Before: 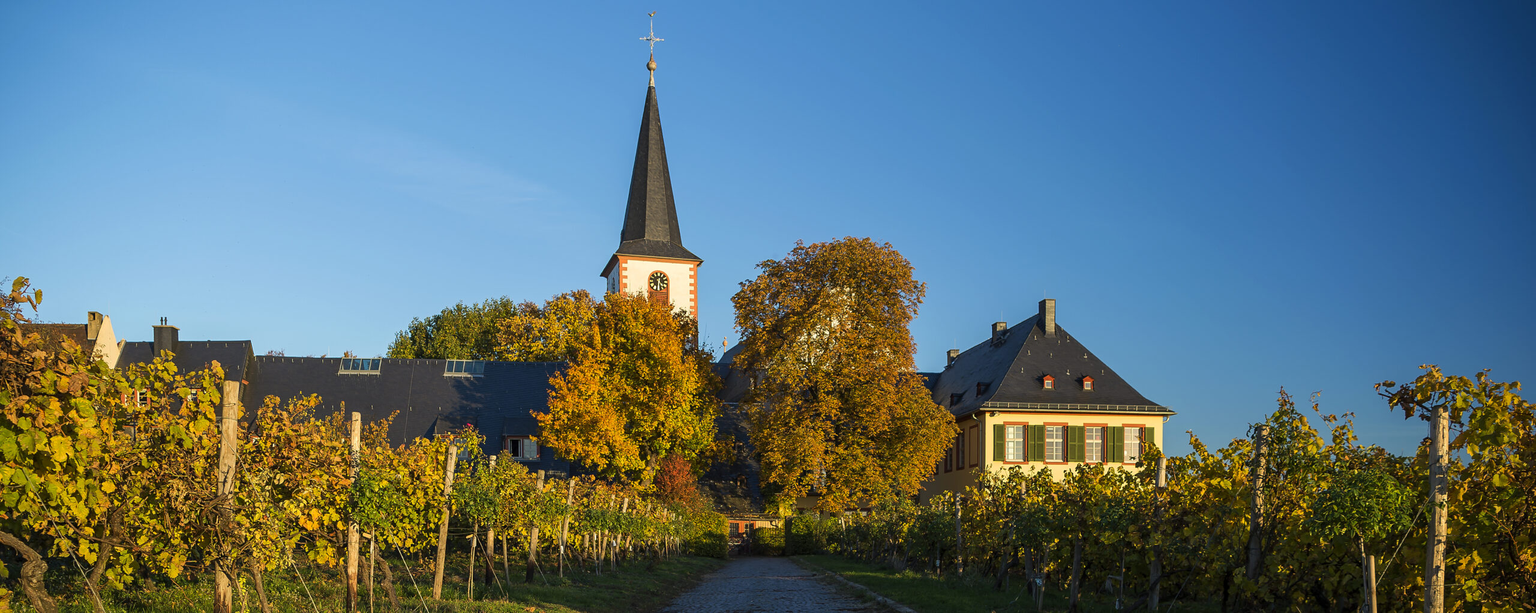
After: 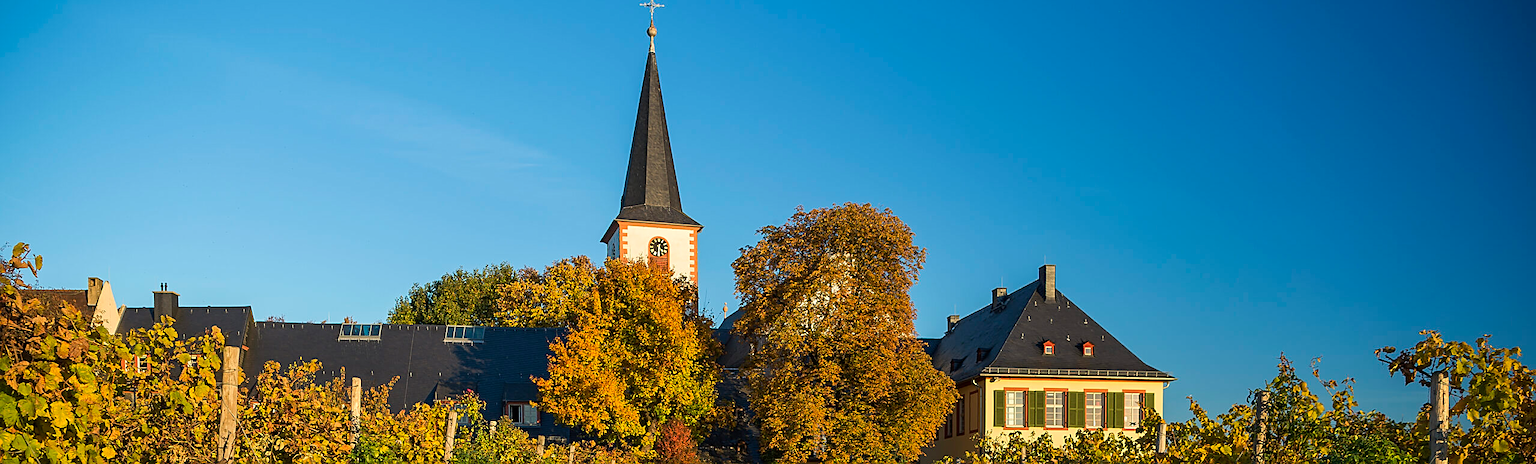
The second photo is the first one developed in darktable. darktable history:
crop: top 5.618%, bottom 17.835%
sharpen: on, module defaults
